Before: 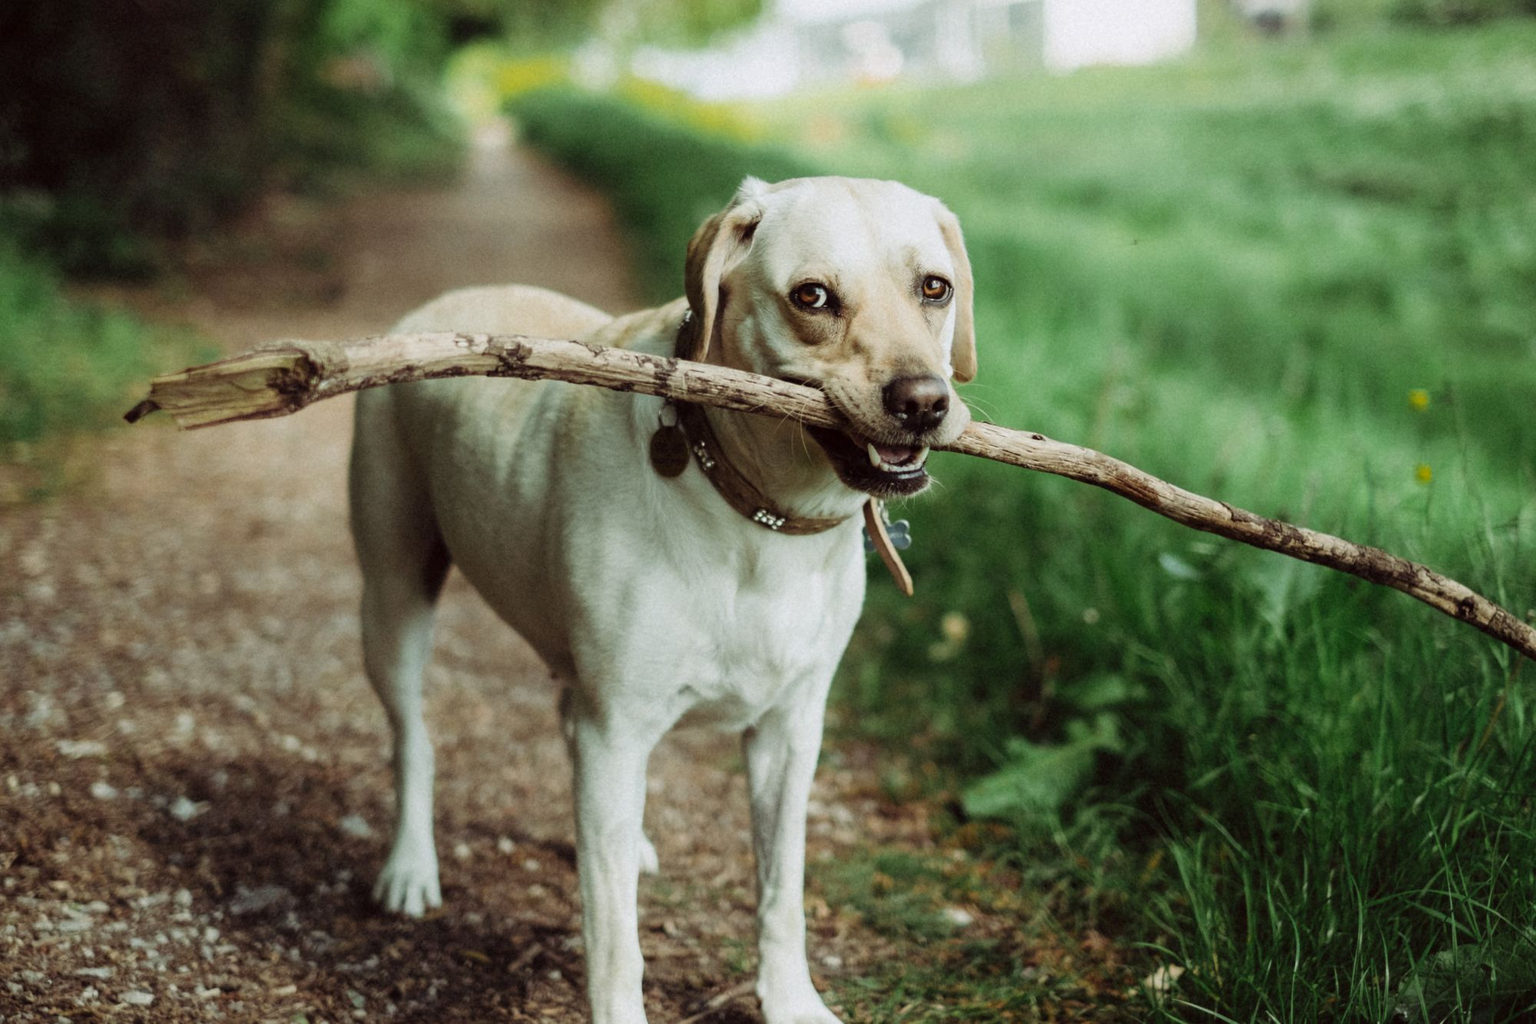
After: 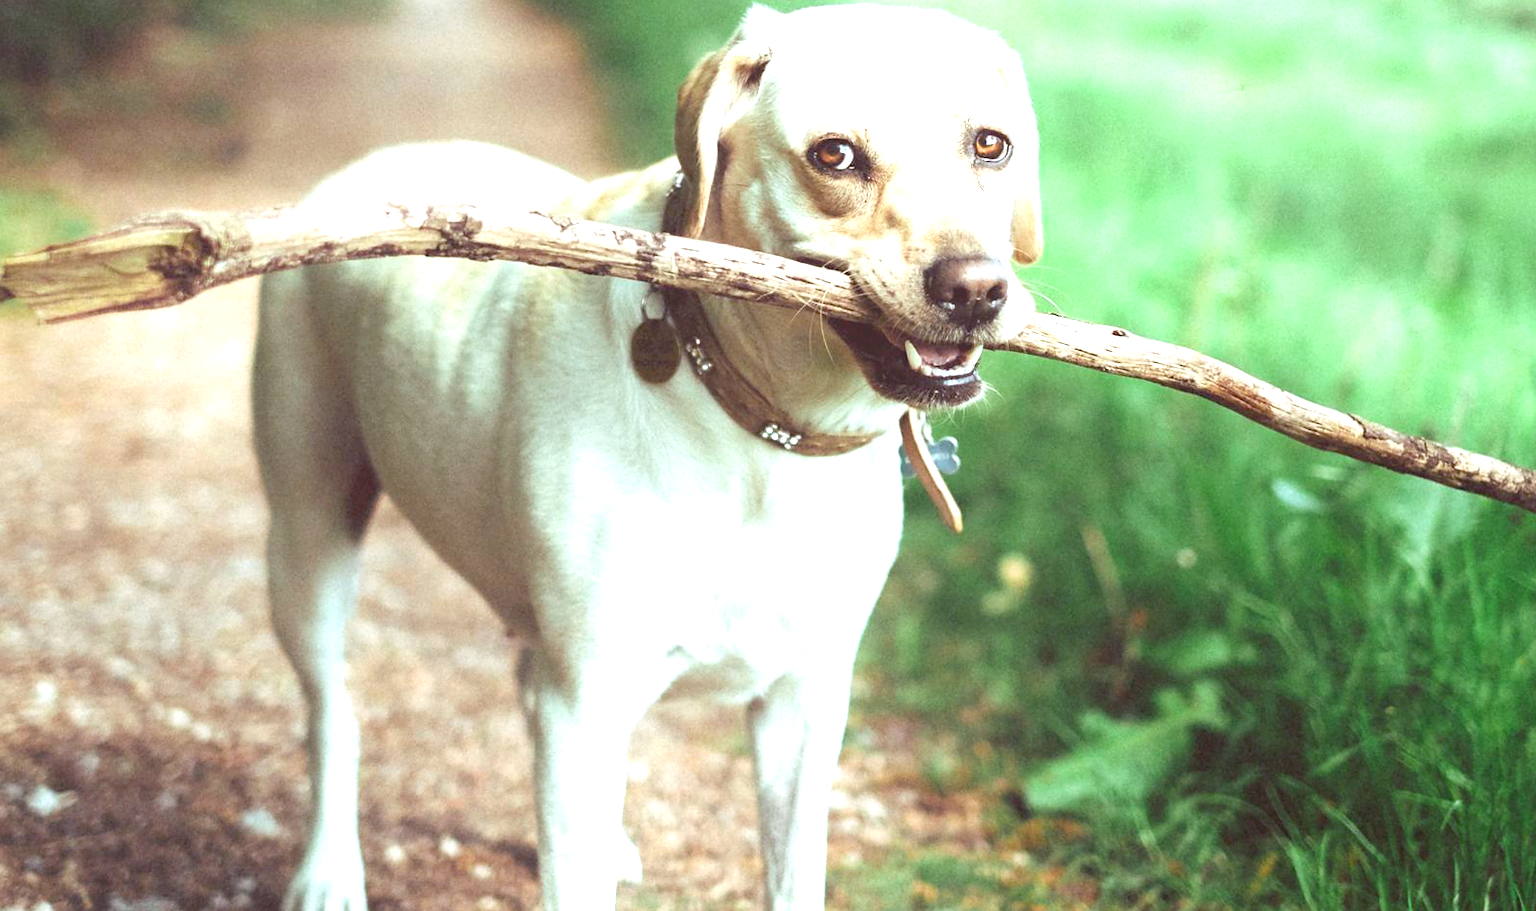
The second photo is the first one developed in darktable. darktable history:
exposure: black level correction 0.001, exposure 1.719 EV, compensate exposure bias true, compensate highlight preservation false
crop: left 9.712%, top 16.928%, right 10.845%, bottom 12.332%
local contrast: detail 69%
sharpen: radius 1, threshold 1
color calibration: illuminant as shot in camera, x 0.358, y 0.373, temperature 4628.91 K
